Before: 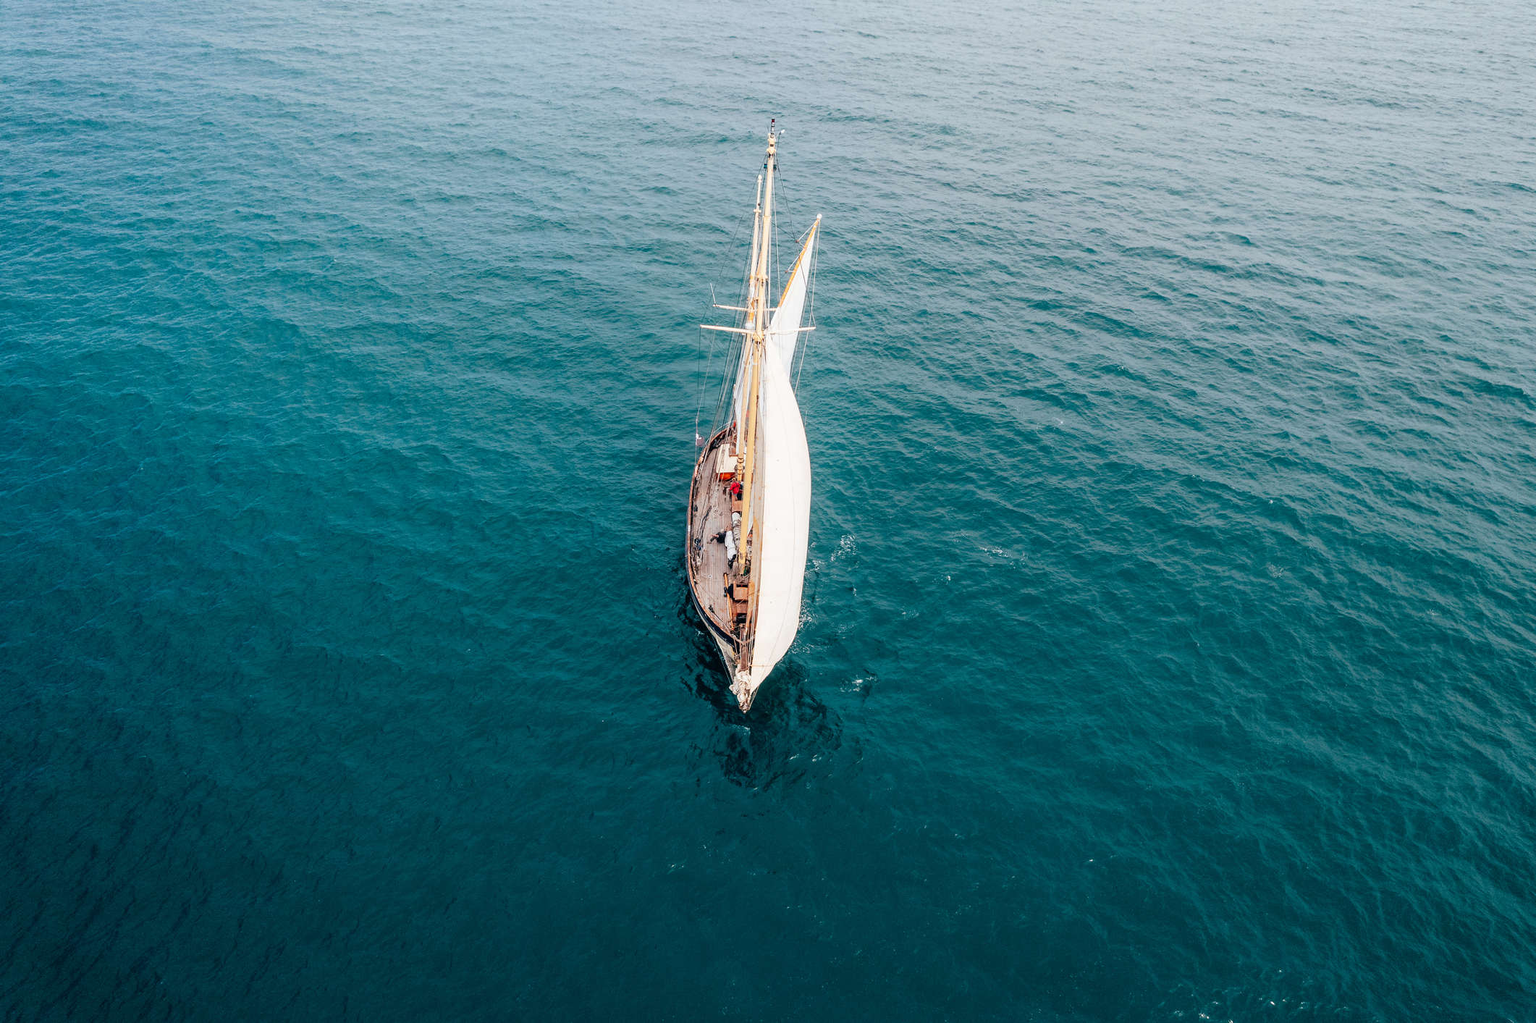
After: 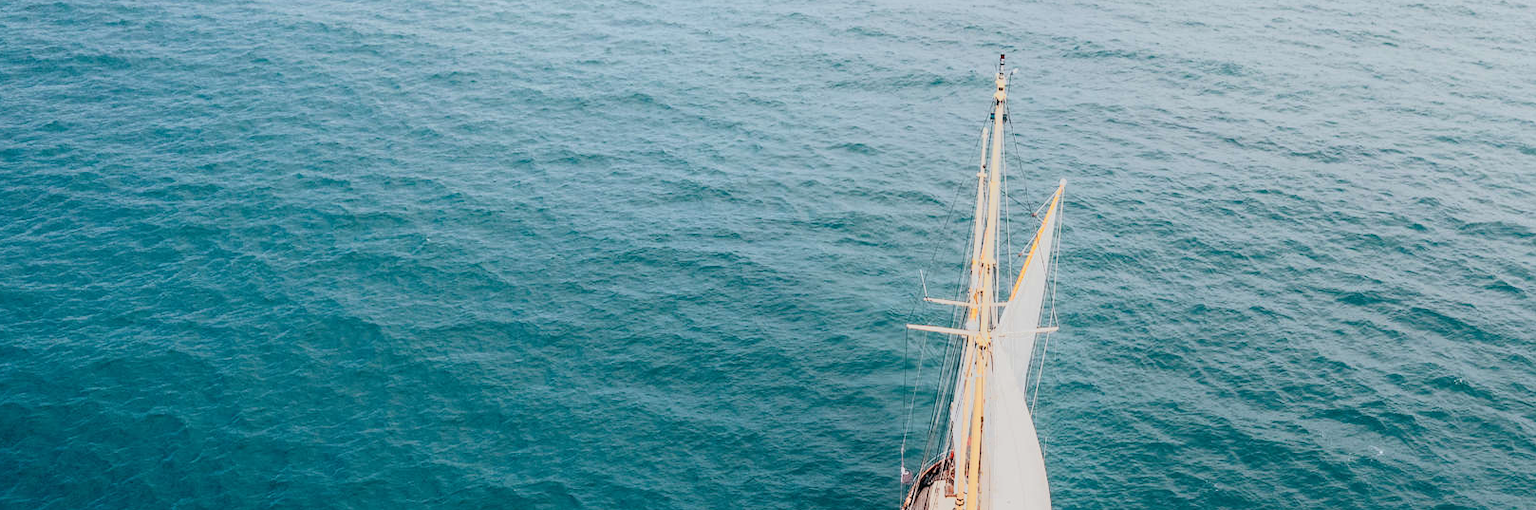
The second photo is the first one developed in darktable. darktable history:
tone equalizer: -7 EV -0.63 EV, -6 EV 1 EV, -5 EV -0.45 EV, -4 EV 0.43 EV, -3 EV 0.41 EV, -2 EV 0.15 EV, -1 EV -0.15 EV, +0 EV -0.39 EV, smoothing diameter 25%, edges refinement/feathering 10, preserve details guided filter
crop: left 0.579%, top 7.627%, right 23.167%, bottom 54.275%
